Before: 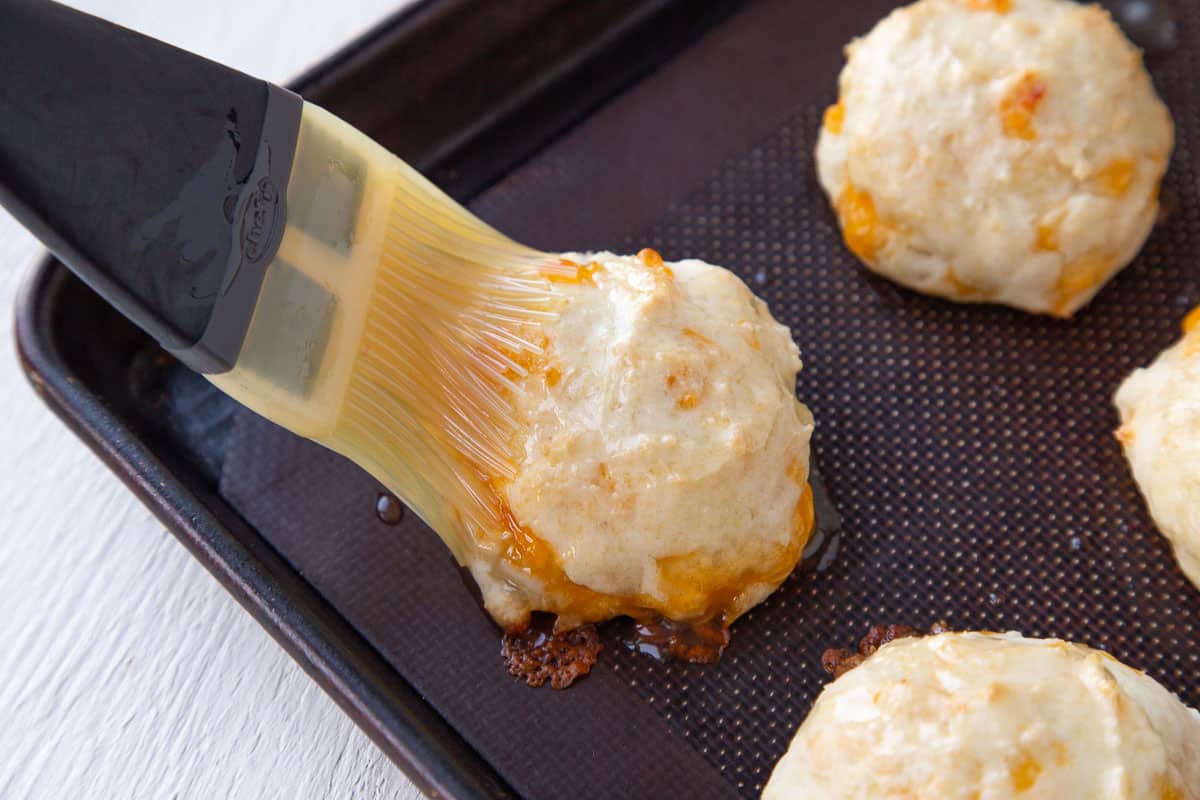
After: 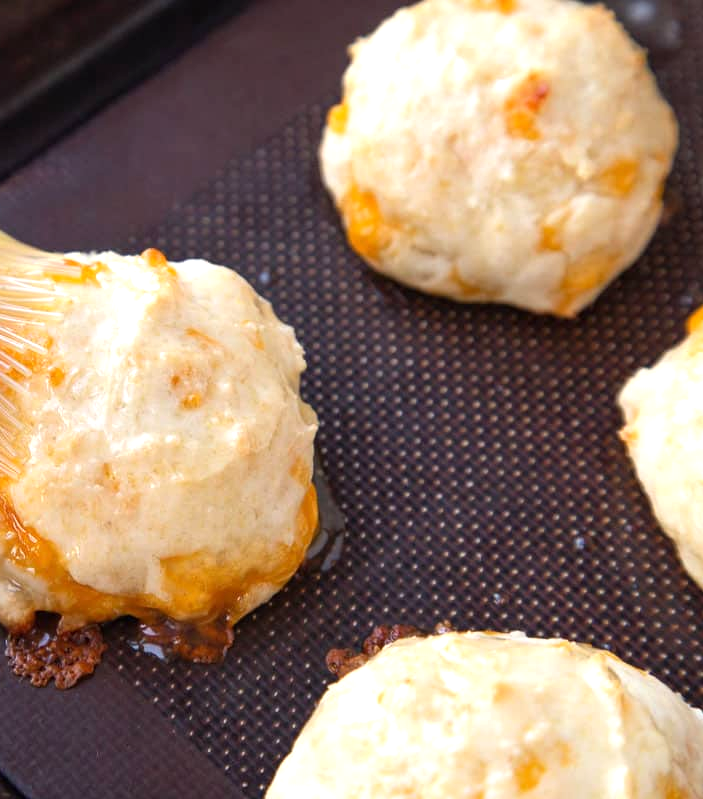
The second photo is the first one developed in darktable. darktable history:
exposure: exposure 0.495 EV, compensate highlight preservation false
crop: left 41.359%
